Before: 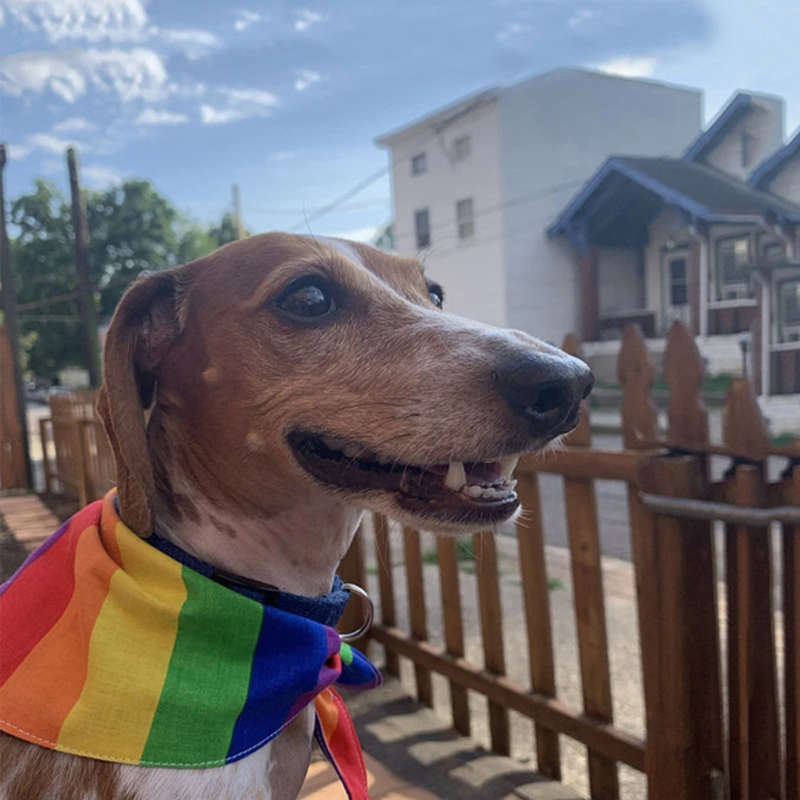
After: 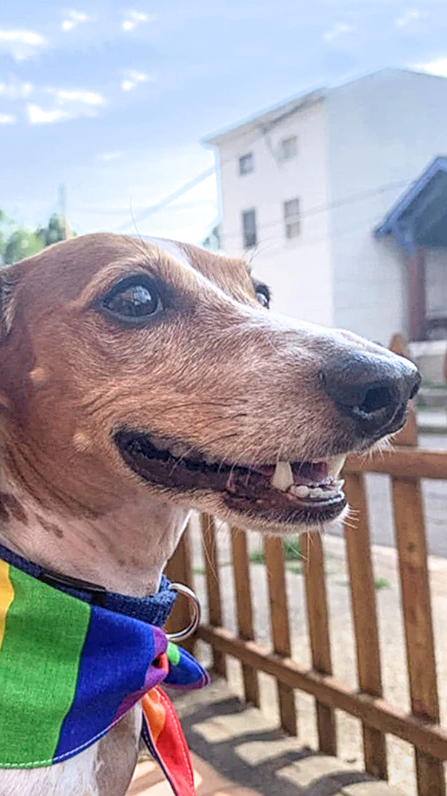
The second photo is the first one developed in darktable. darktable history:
exposure: black level correction 0, exposure 1.379 EV, compensate exposure bias true, compensate highlight preservation false
crop: left 21.674%, right 22.086%
local contrast: highlights 0%, shadows 0%, detail 133%
filmic rgb: black relative exposure -14.19 EV, white relative exposure 3.39 EV, hardness 7.89, preserve chrominance max RGB
sharpen: on, module defaults
